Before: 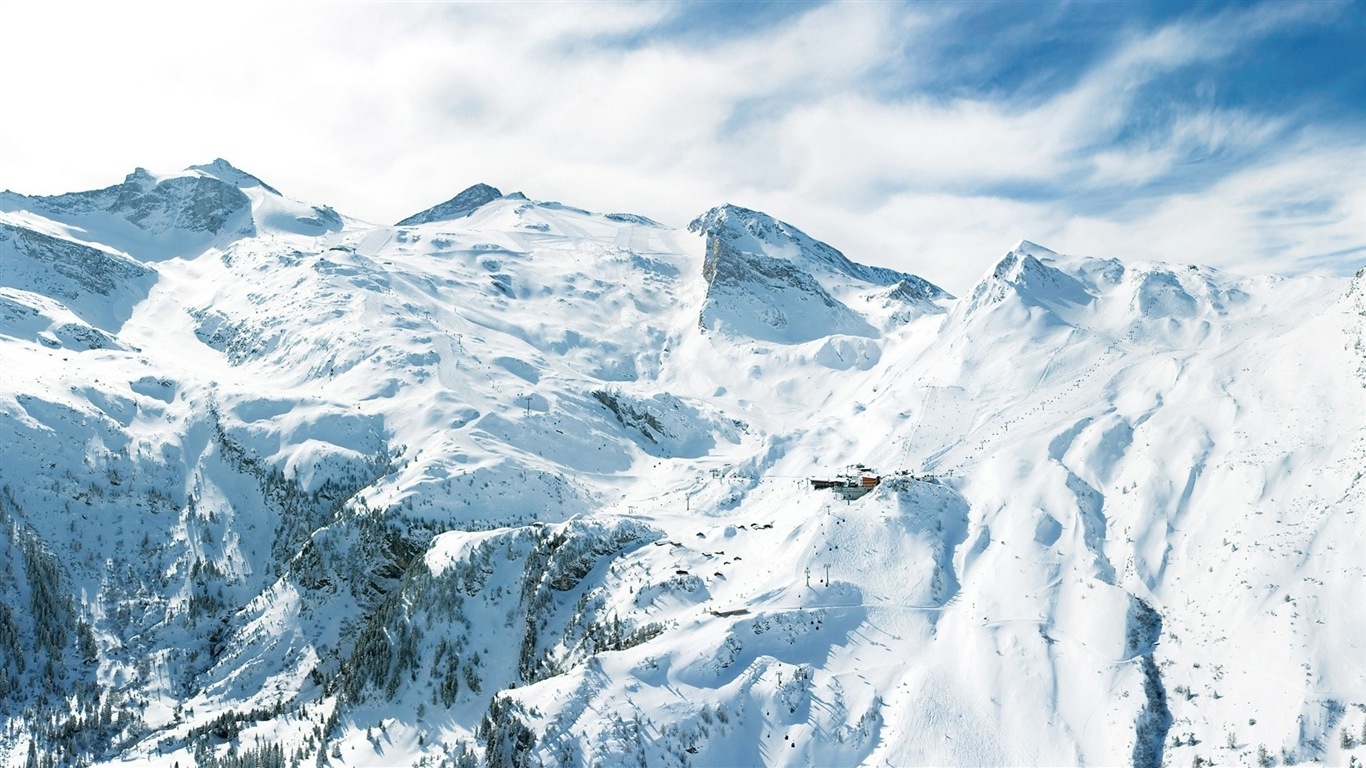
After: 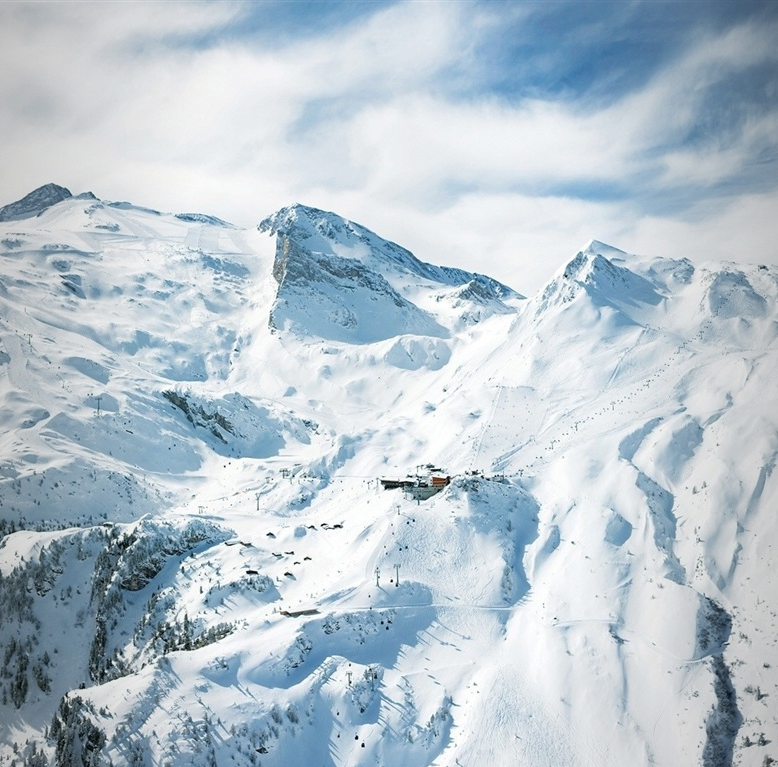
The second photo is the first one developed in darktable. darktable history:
crop: left 31.479%, top 0.001%, right 11.527%
vignetting: fall-off start 96.66%, fall-off radius 98.78%, width/height ratio 0.609
